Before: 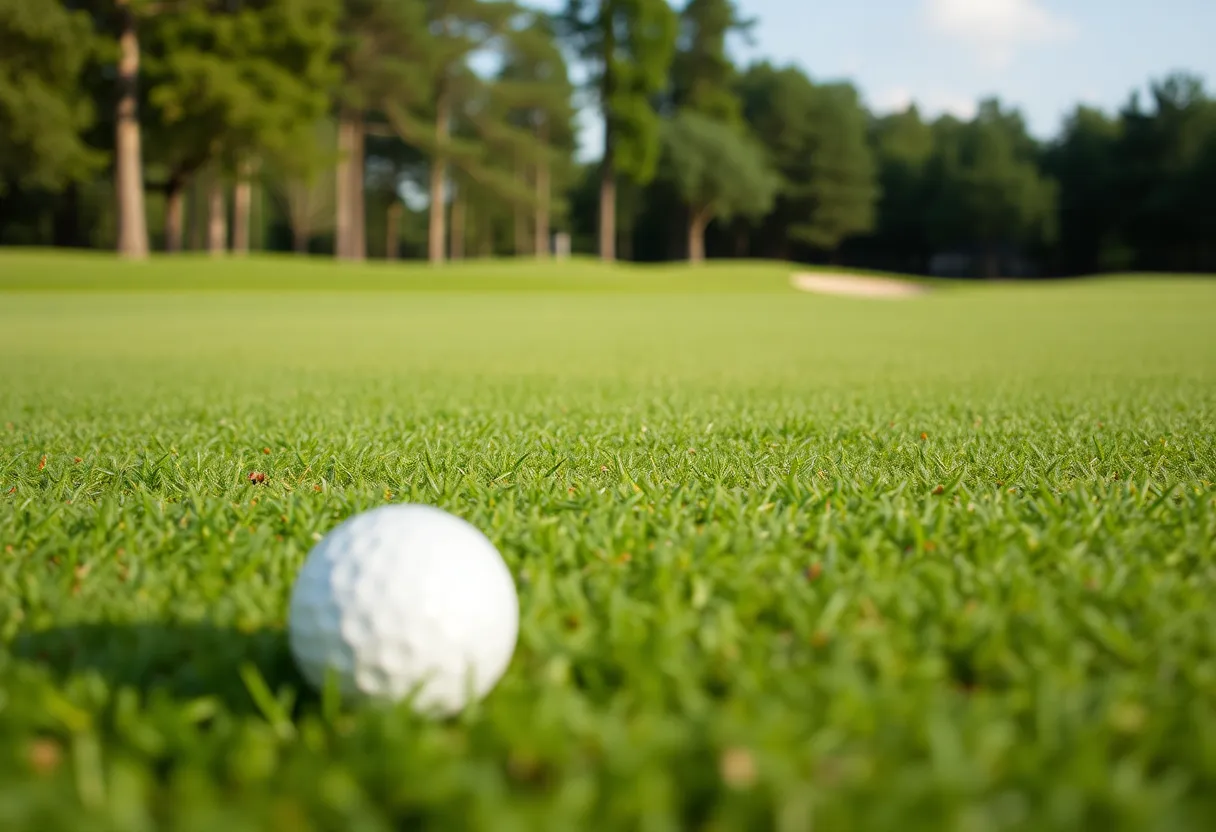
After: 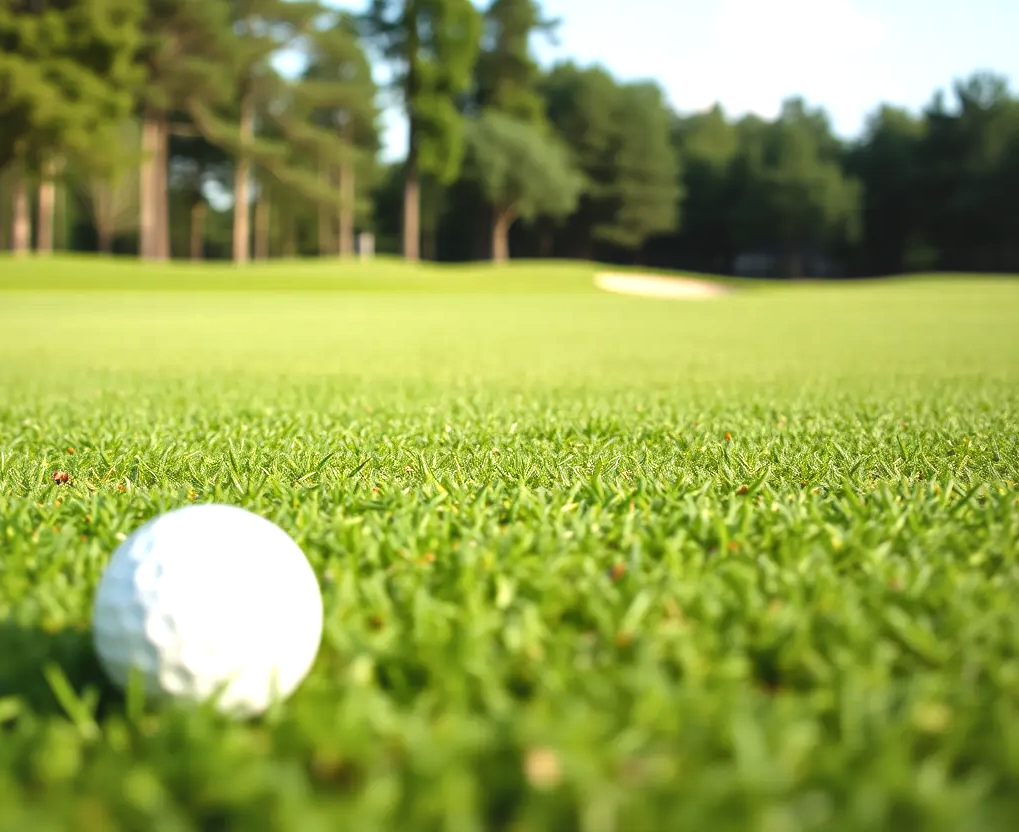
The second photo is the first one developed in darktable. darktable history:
exposure: black level correction -0.005, exposure 0.622 EV, compensate highlight preservation false
crop: left 16.145%
local contrast: mode bilateral grid, contrast 20, coarseness 50, detail 140%, midtone range 0.2
